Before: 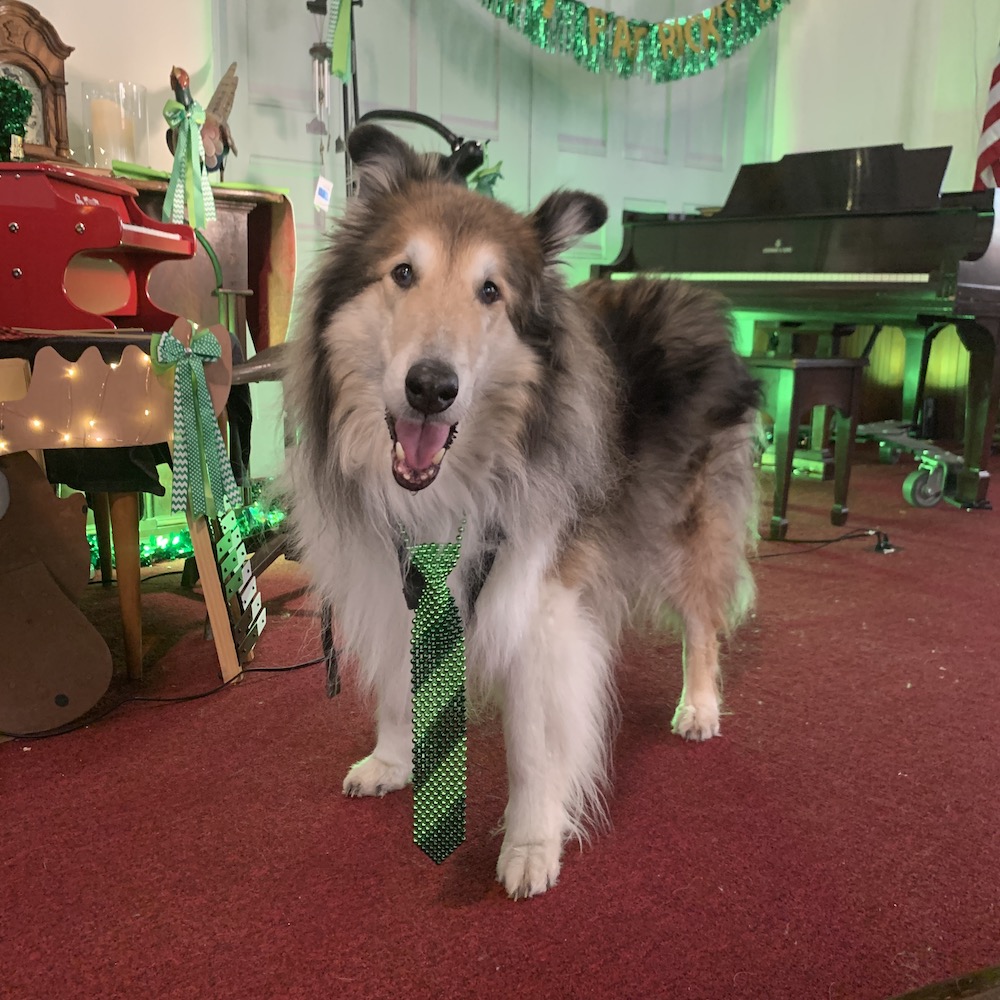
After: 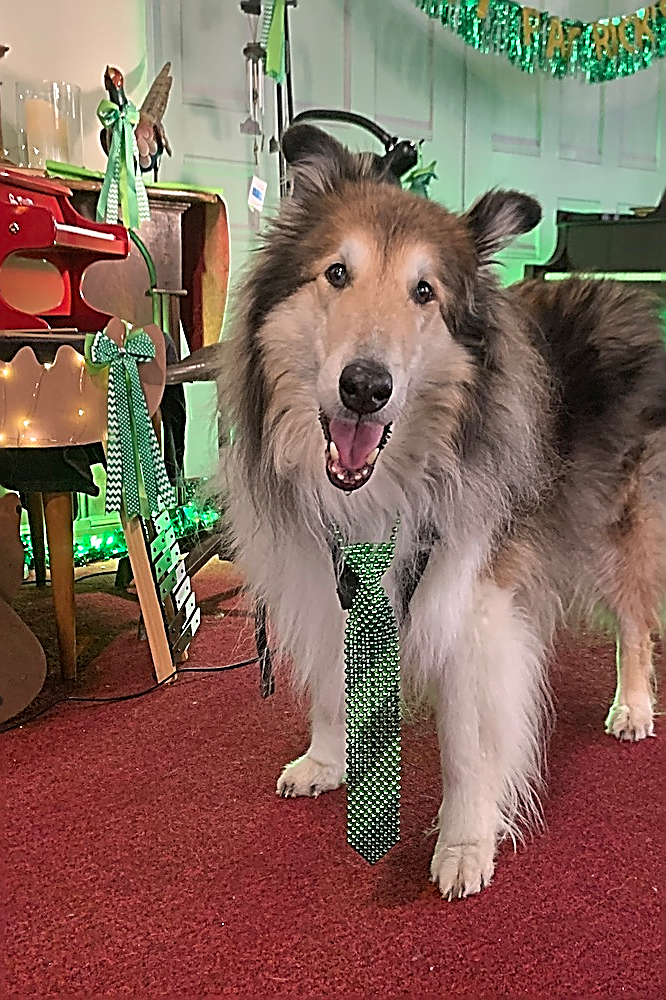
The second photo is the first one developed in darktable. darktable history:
base curve: exposure shift 0, preserve colors none
sharpen: amount 2
crop and rotate: left 6.617%, right 26.717%
shadows and highlights: soften with gaussian
